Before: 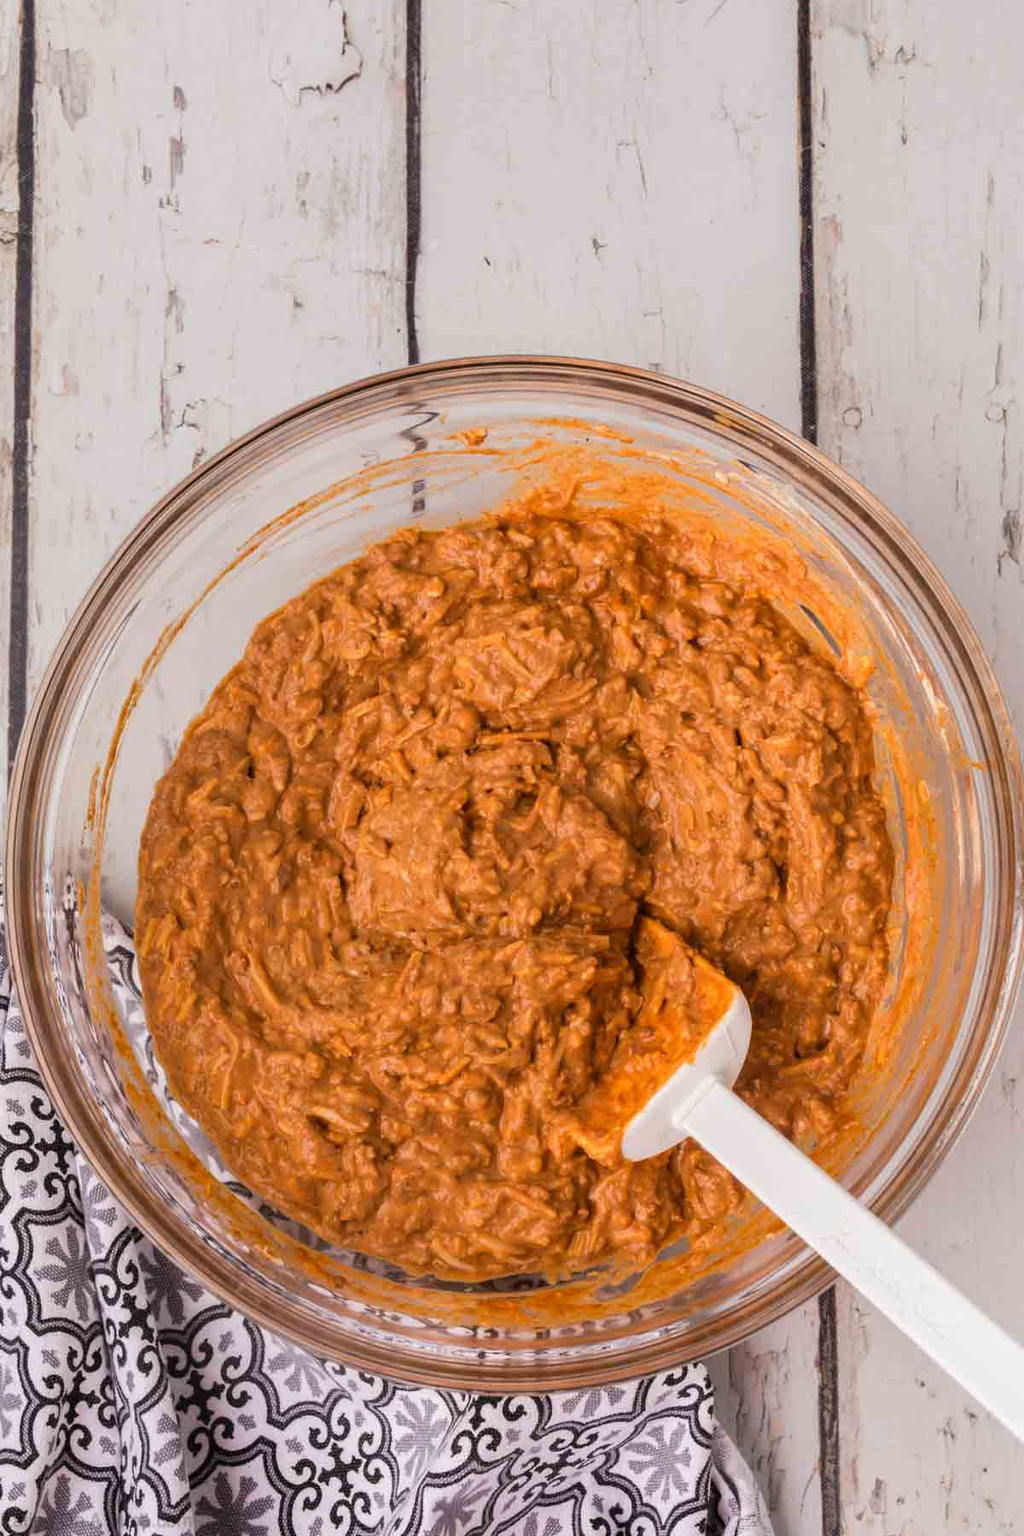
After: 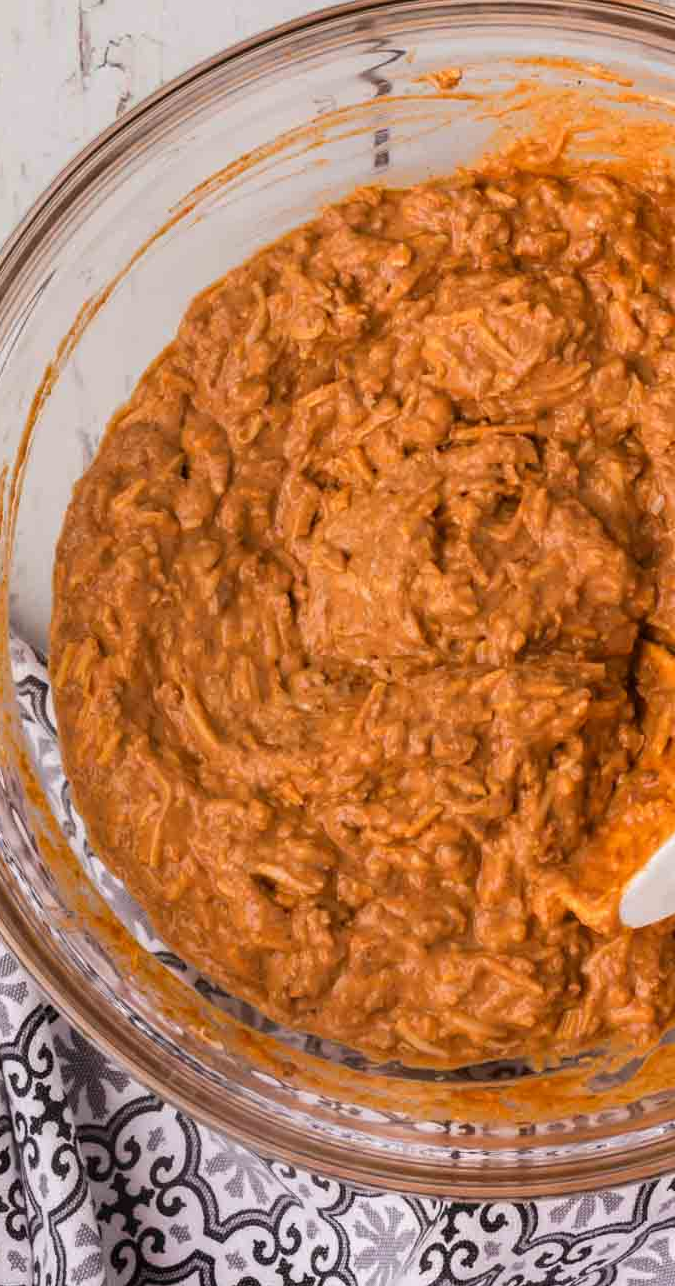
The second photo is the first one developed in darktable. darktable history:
crop: left 9.123%, top 24.09%, right 34.608%, bottom 4.415%
